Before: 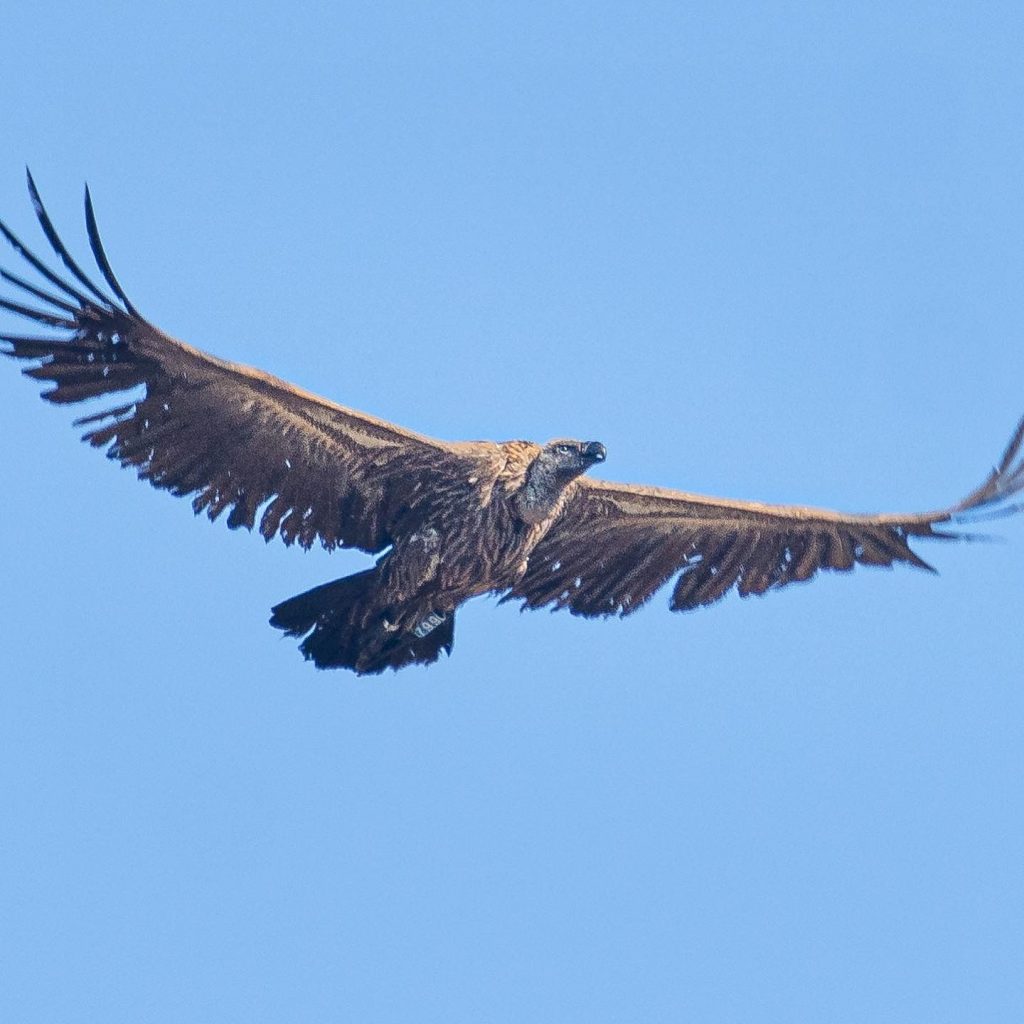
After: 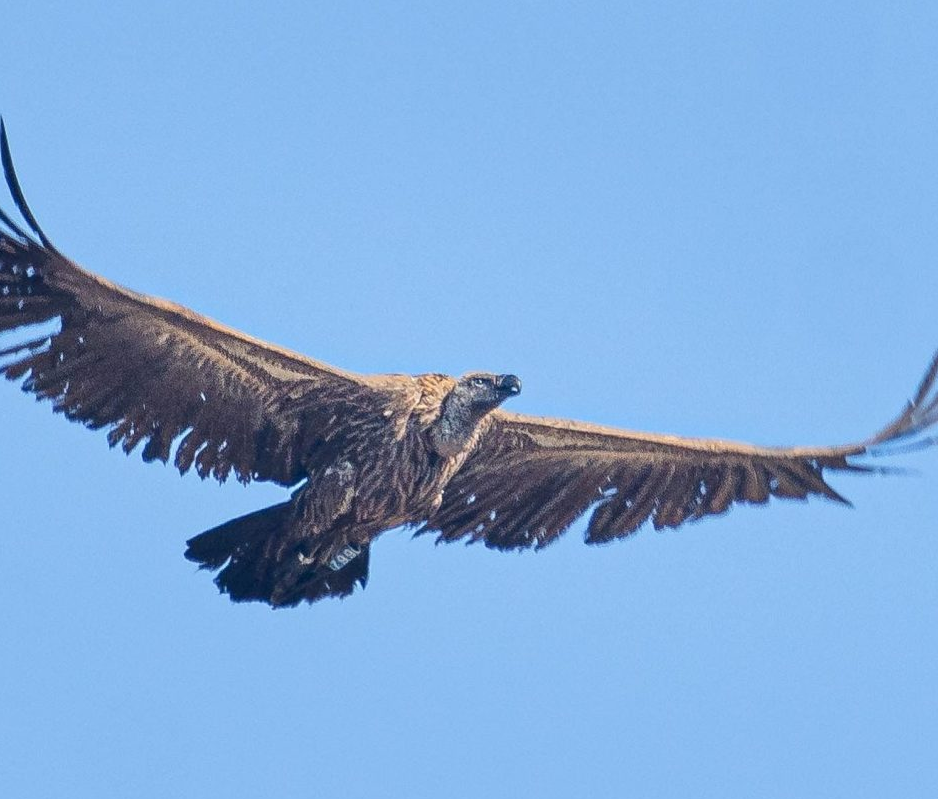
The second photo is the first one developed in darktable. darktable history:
crop: left 8.326%, top 6.588%, bottom 15.384%
